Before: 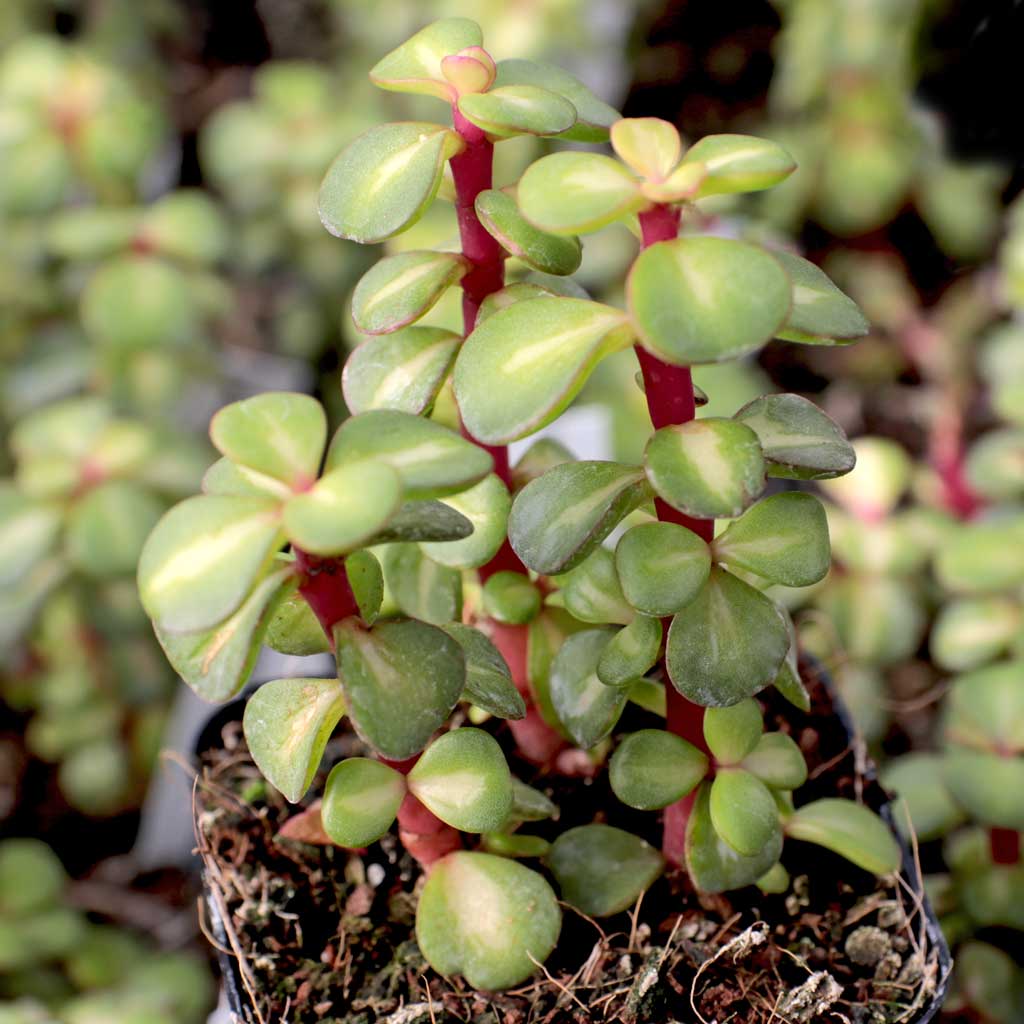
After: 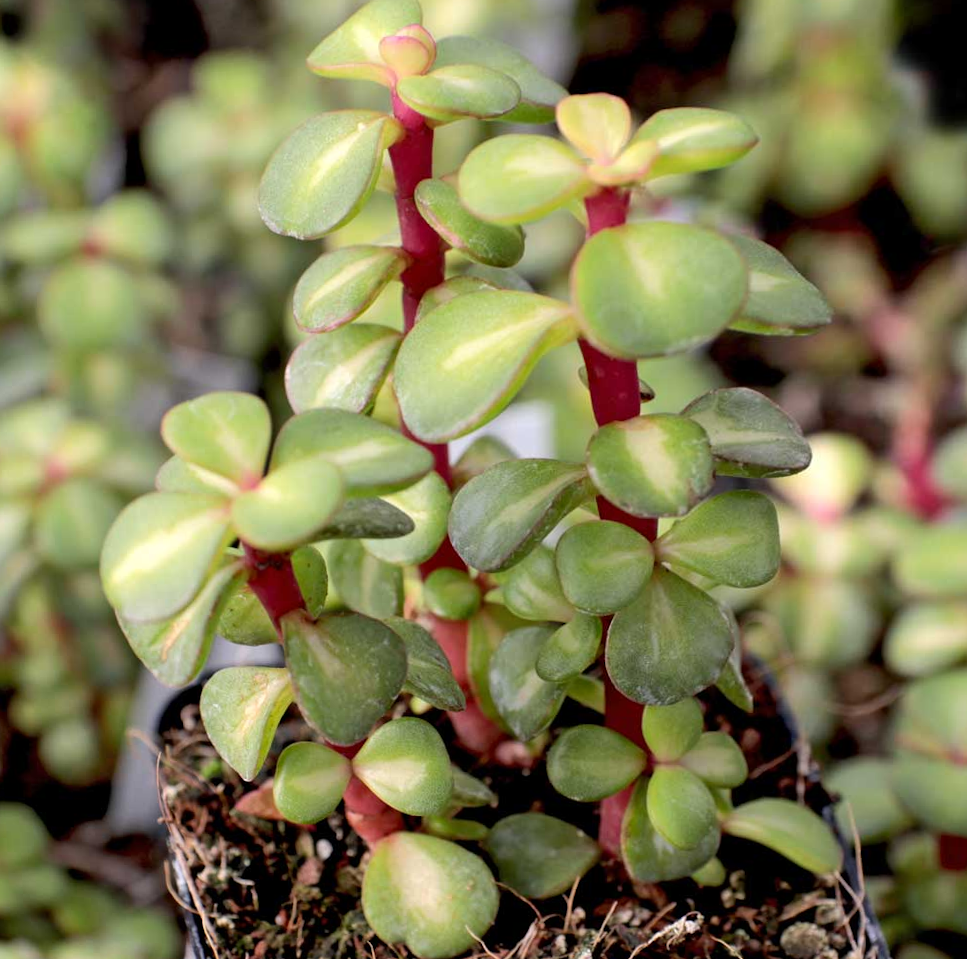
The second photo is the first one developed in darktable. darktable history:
rotate and perspective: rotation 0.062°, lens shift (vertical) 0.115, lens shift (horizontal) -0.133, crop left 0.047, crop right 0.94, crop top 0.061, crop bottom 0.94
